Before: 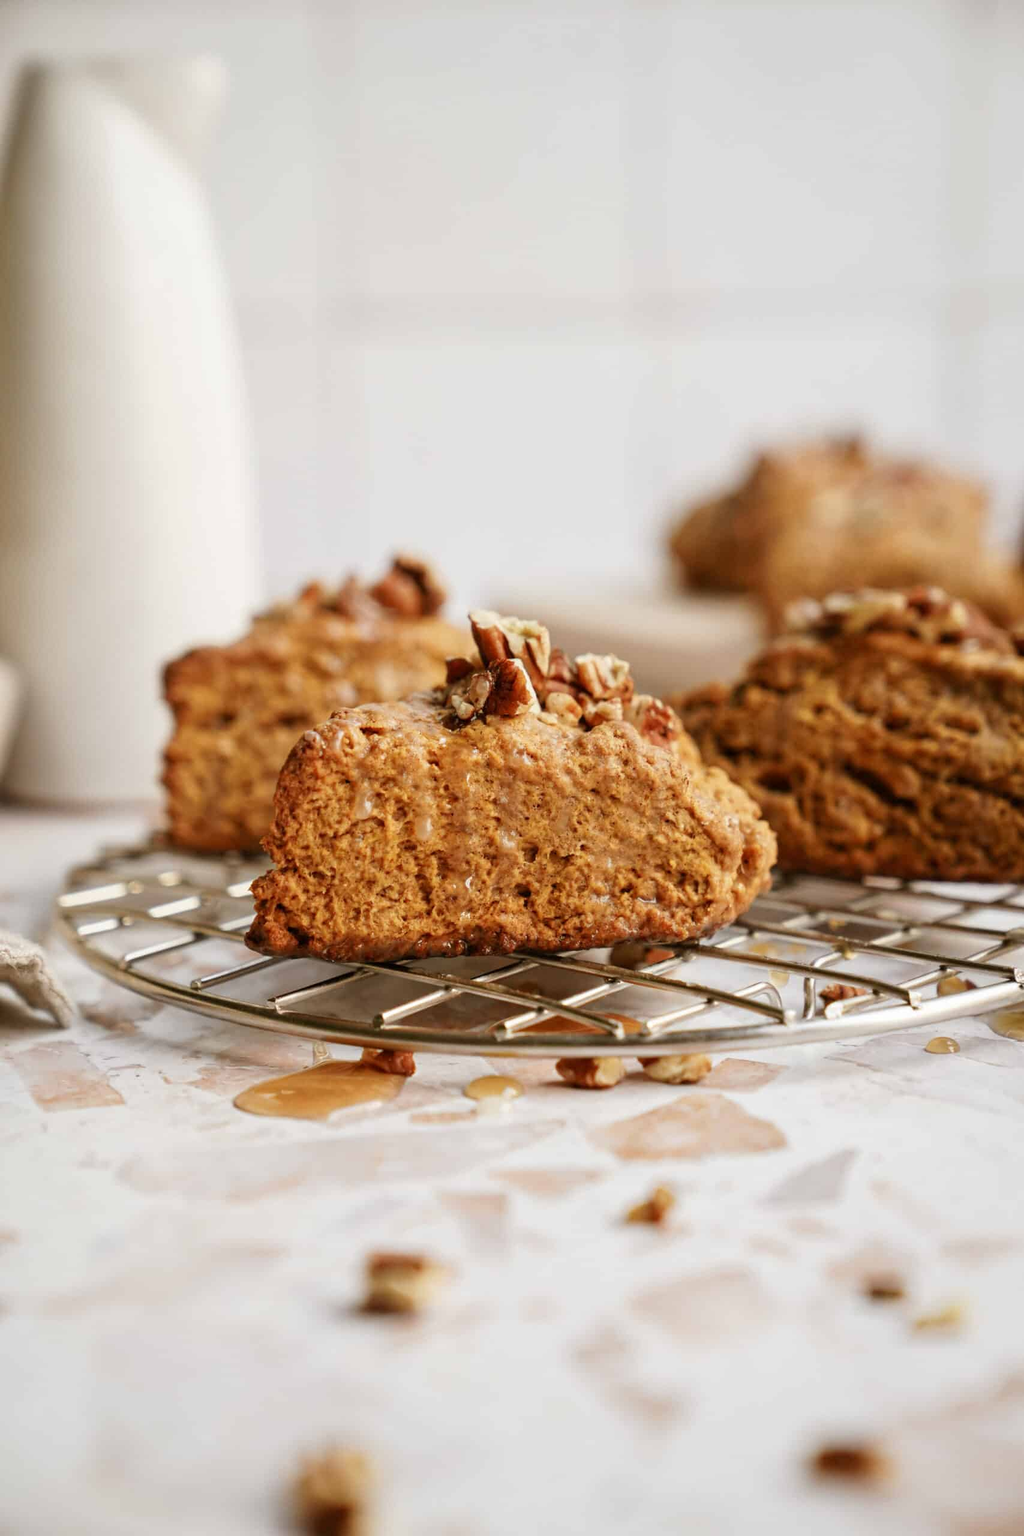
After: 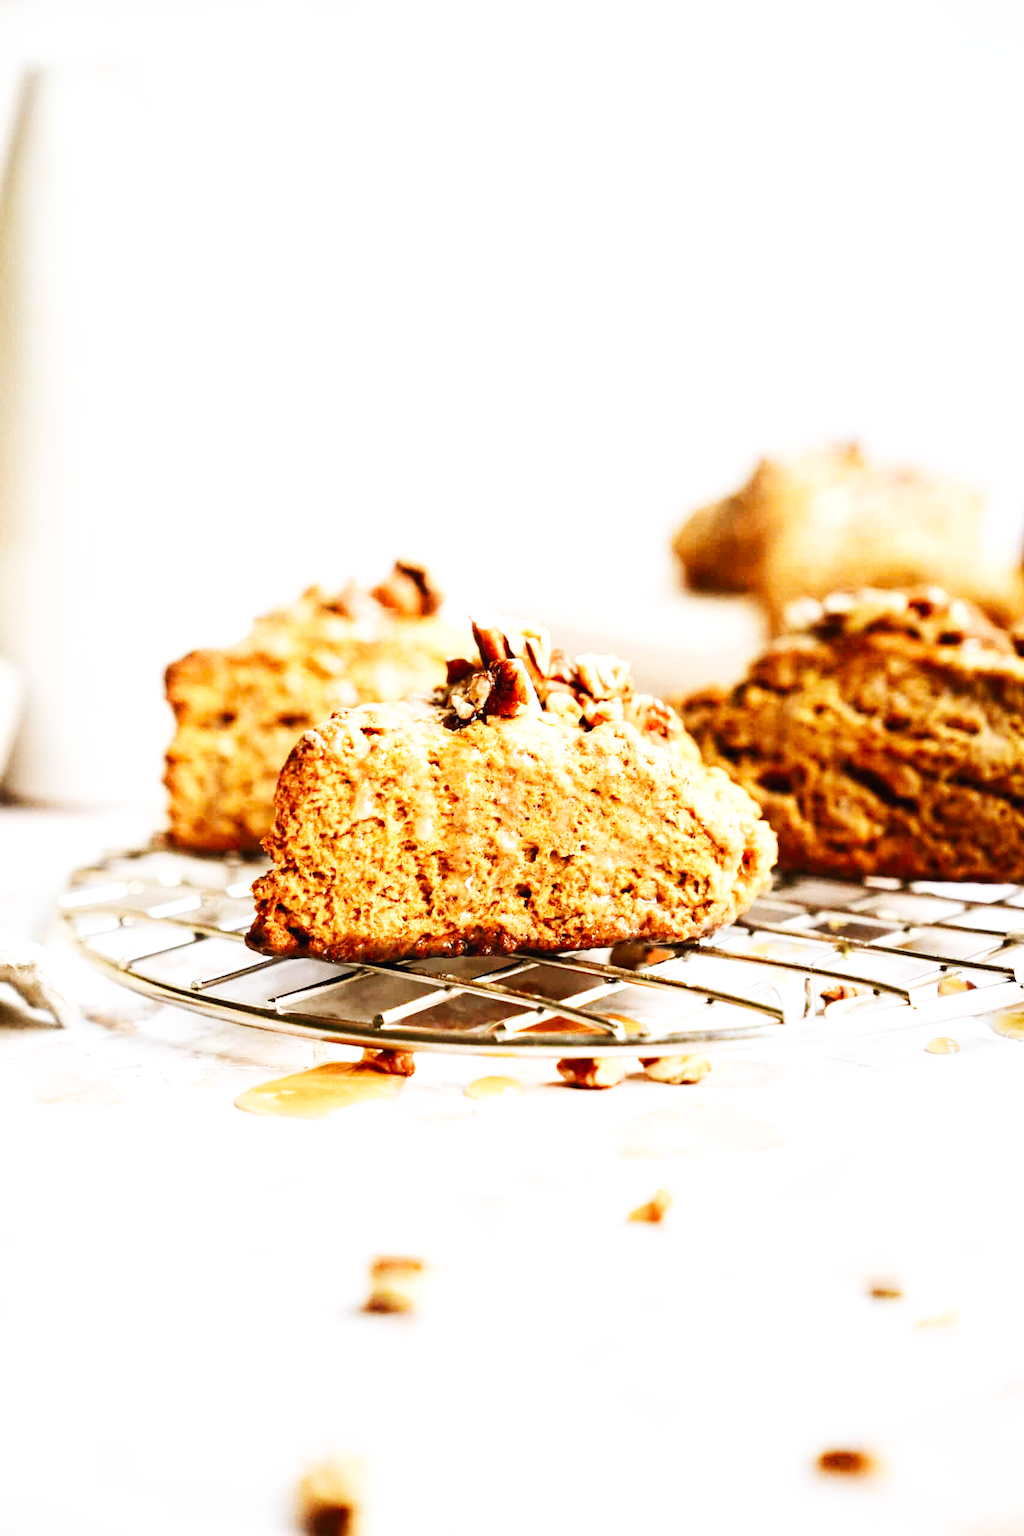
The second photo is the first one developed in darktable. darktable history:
base curve: curves: ch0 [(0, 0.003) (0.001, 0.002) (0.006, 0.004) (0.02, 0.022) (0.048, 0.086) (0.094, 0.234) (0.162, 0.431) (0.258, 0.629) (0.385, 0.8) (0.548, 0.918) (0.751, 0.988) (1, 1)], preserve colors none
tone equalizer: -8 EV 0.001 EV, -7 EV -0.002 EV, -6 EV 0.002 EV, -5 EV -0.03 EV, -4 EV -0.116 EV, -3 EV -0.169 EV, -2 EV 0.24 EV, -1 EV 0.702 EV, +0 EV 0.493 EV
white balance: red 0.976, blue 1.04
